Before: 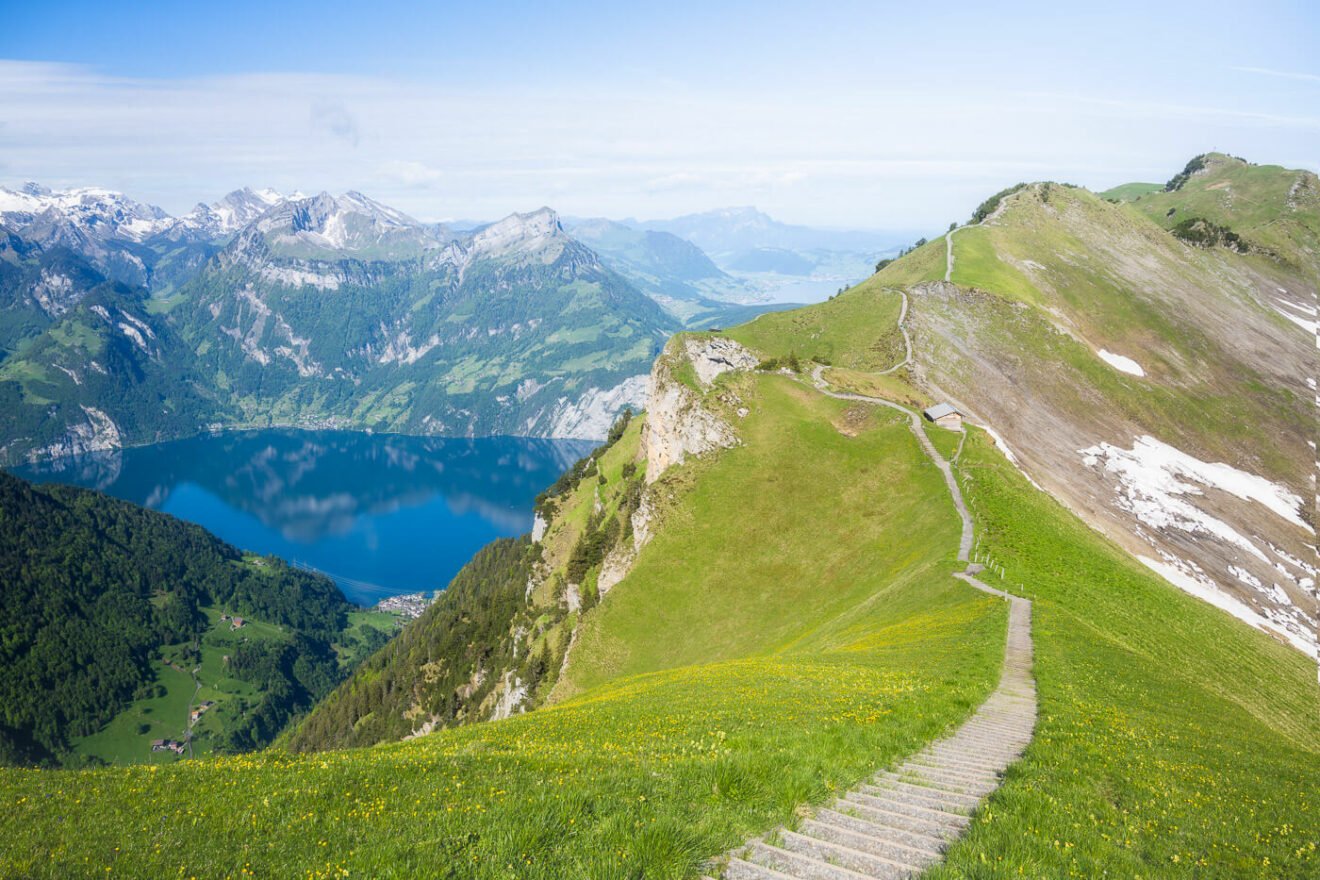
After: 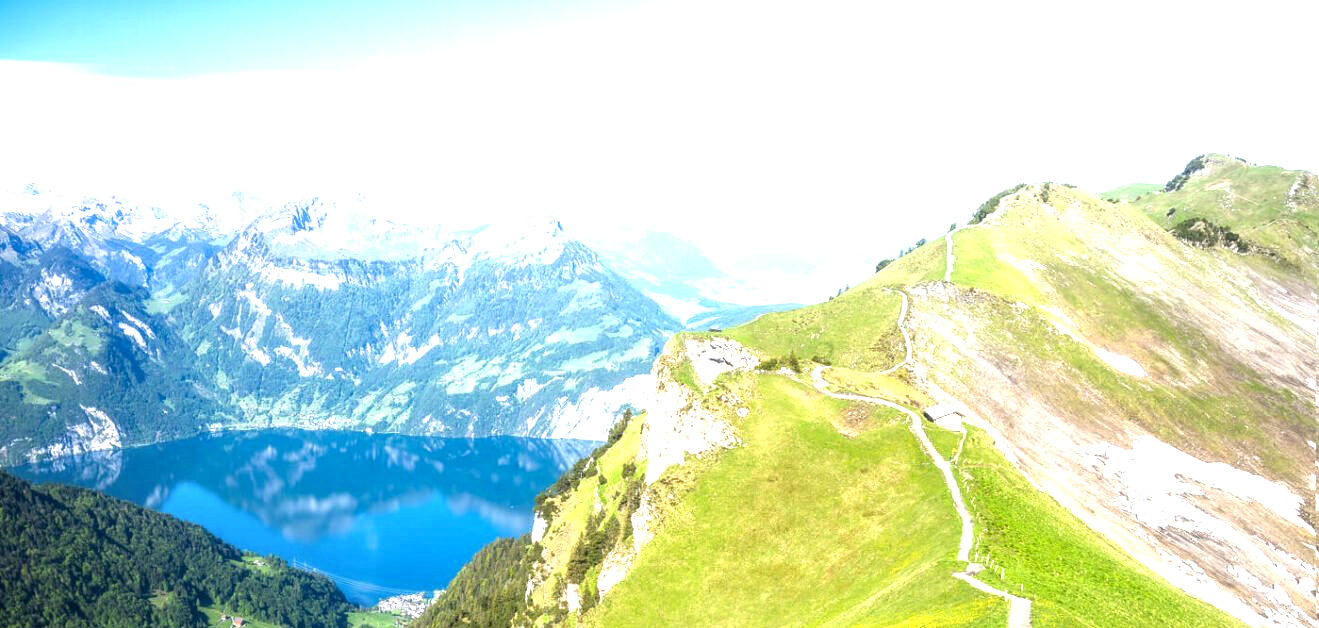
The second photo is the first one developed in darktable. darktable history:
local contrast: on, module defaults
crop: bottom 28.576%
exposure: black level correction 0, exposure 1.2 EV, compensate exposure bias true, compensate highlight preservation false
tone equalizer: on, module defaults
